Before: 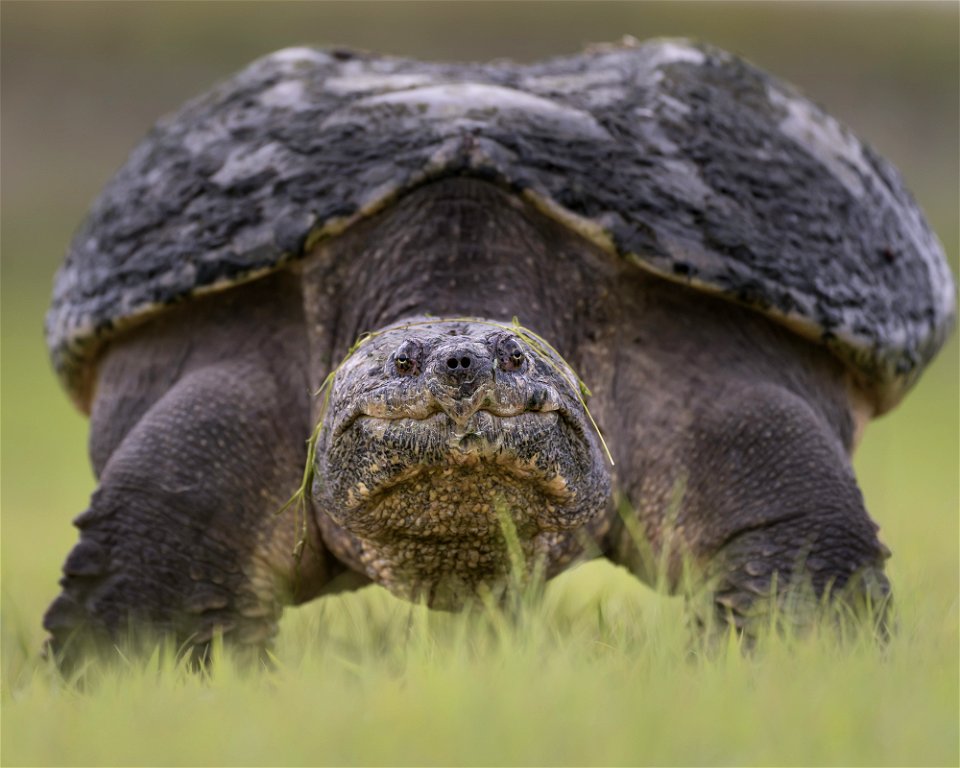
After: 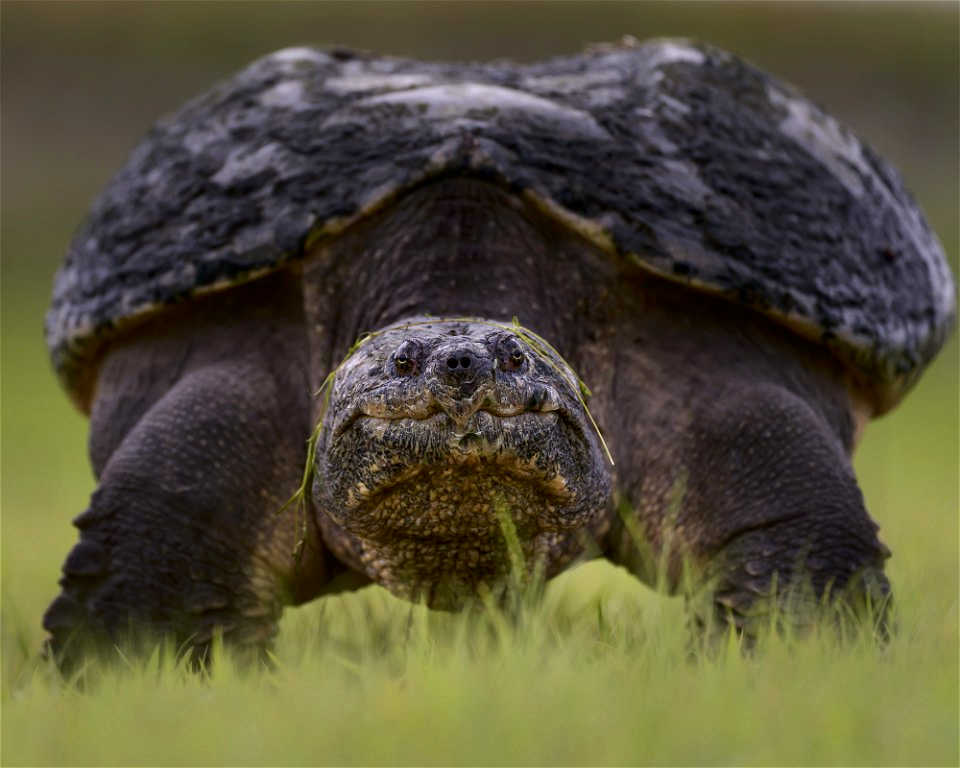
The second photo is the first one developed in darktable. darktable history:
tone equalizer: on, module defaults
contrast brightness saturation: brightness -0.2, saturation 0.08
